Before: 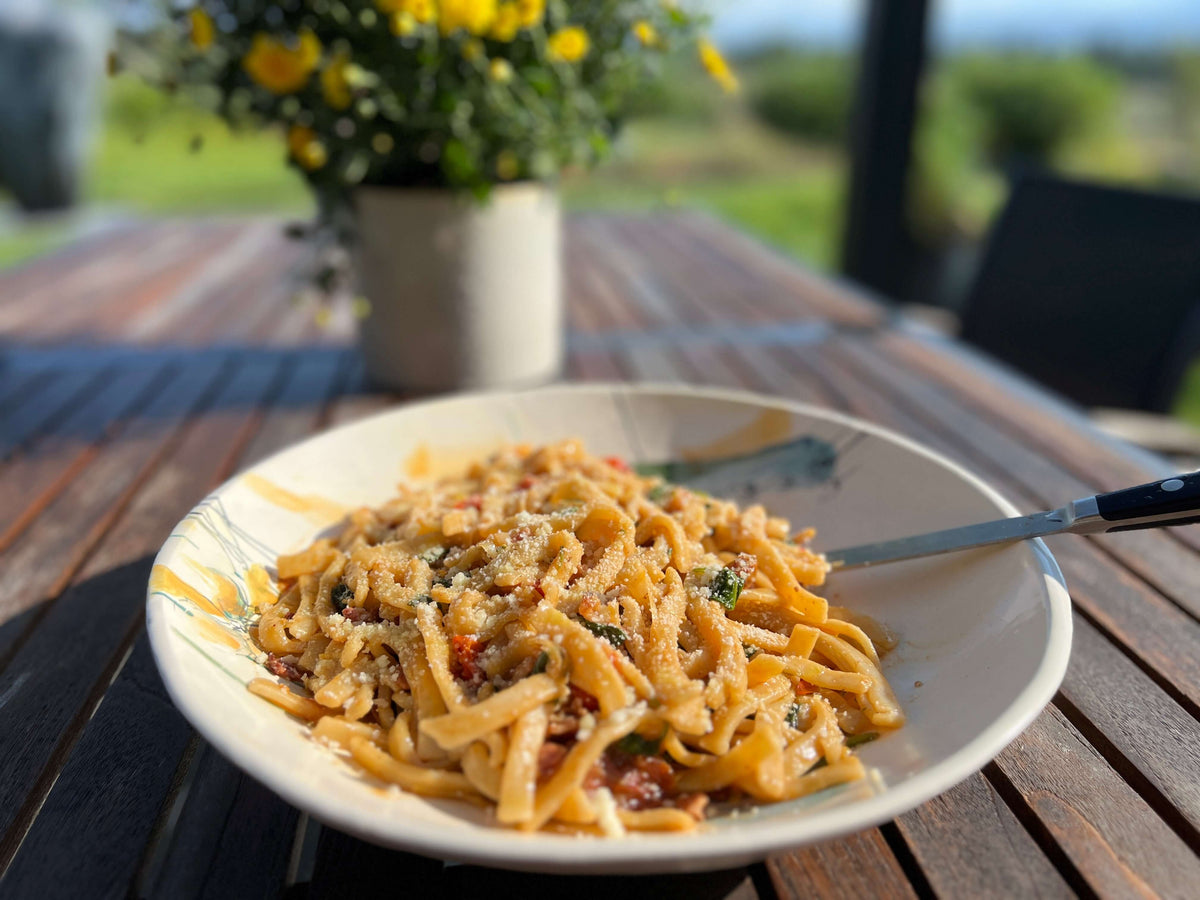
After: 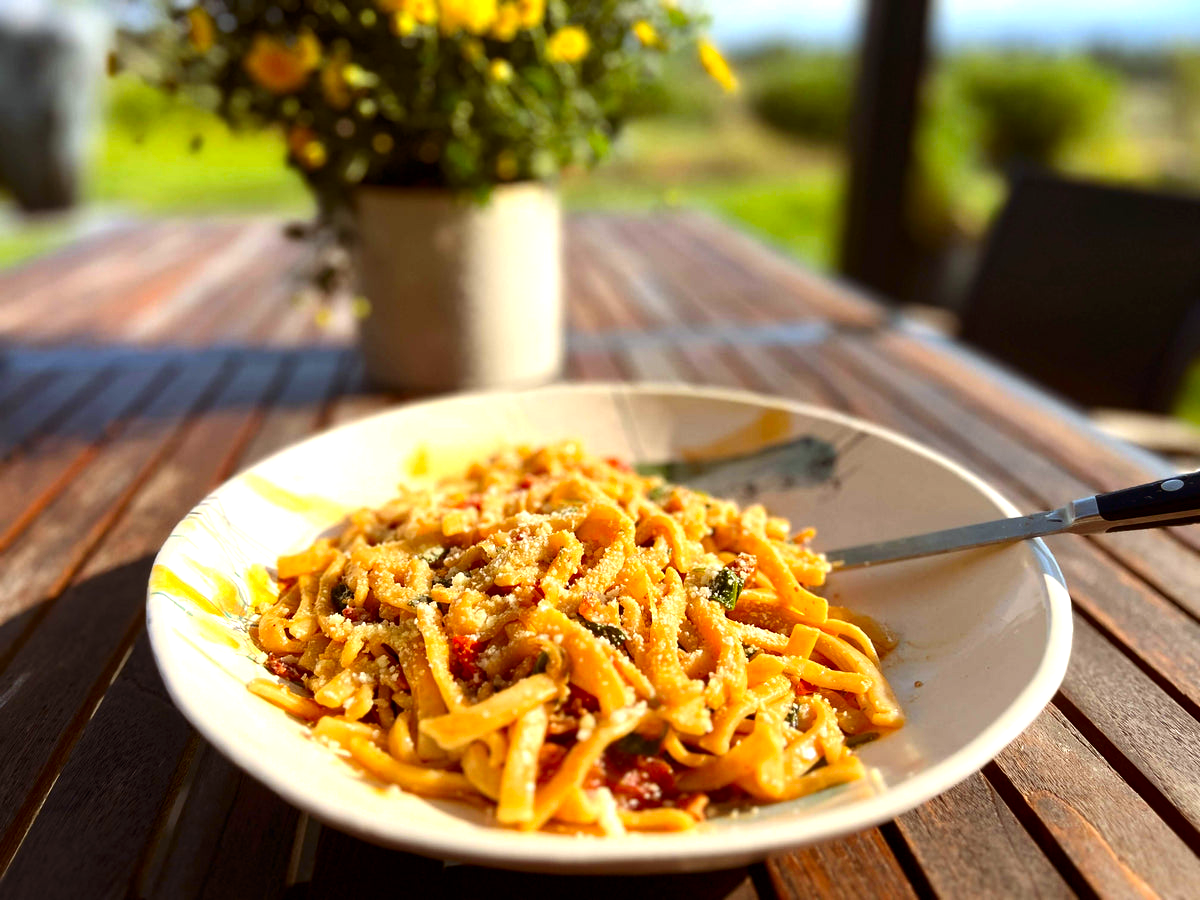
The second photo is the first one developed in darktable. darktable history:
contrast brightness saturation: contrast 0.12, brightness -0.12, saturation 0.2
exposure: black level correction 0, exposure 0.7 EV, compensate exposure bias true, compensate highlight preservation false
color balance rgb: shadows lift › chroma 4.41%, shadows lift › hue 27°, power › chroma 2.5%, power › hue 70°, highlights gain › chroma 1%, highlights gain › hue 27°, saturation formula JzAzBz (2021)
